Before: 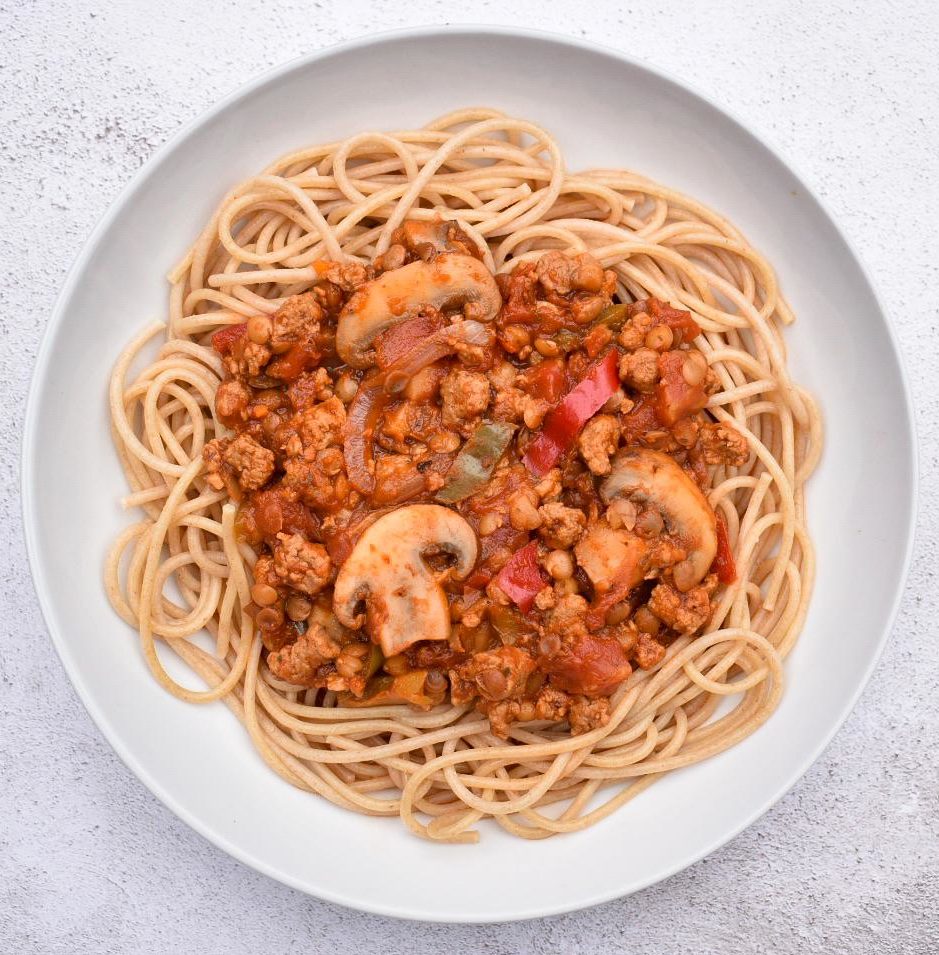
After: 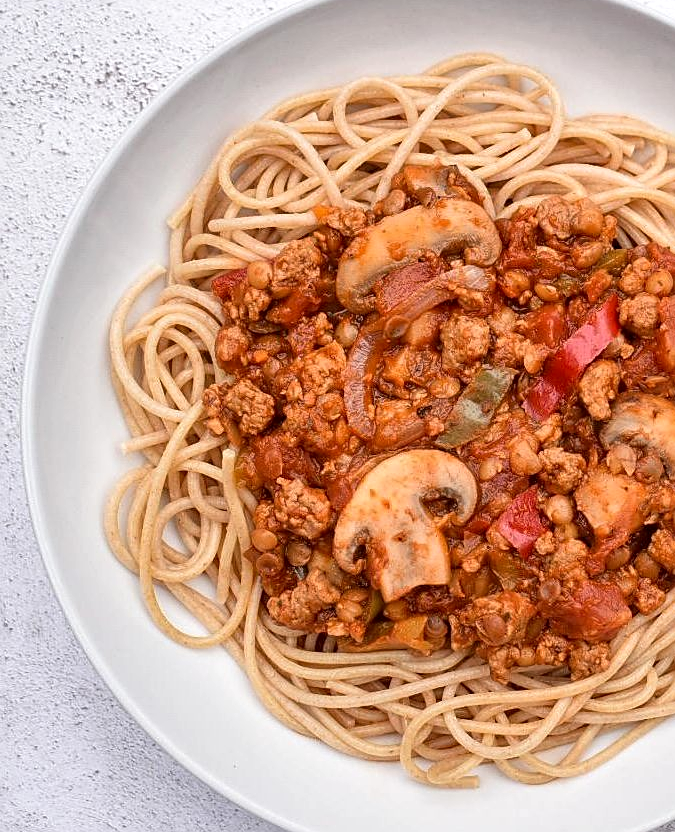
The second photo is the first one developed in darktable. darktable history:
local contrast: on, module defaults
sharpen: on, module defaults
crop: top 5.803%, right 27.864%, bottom 5.804%
